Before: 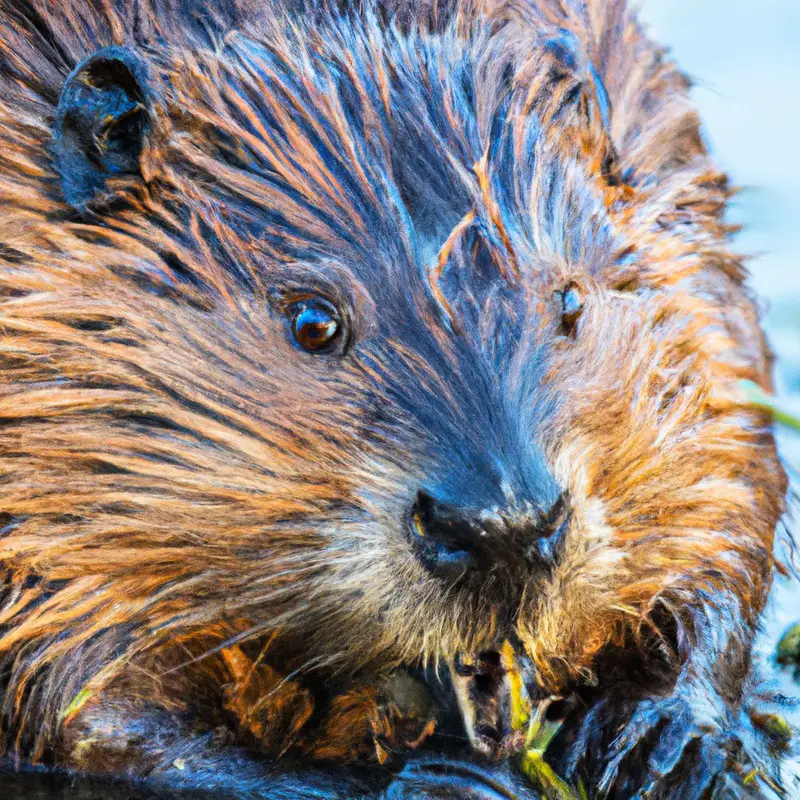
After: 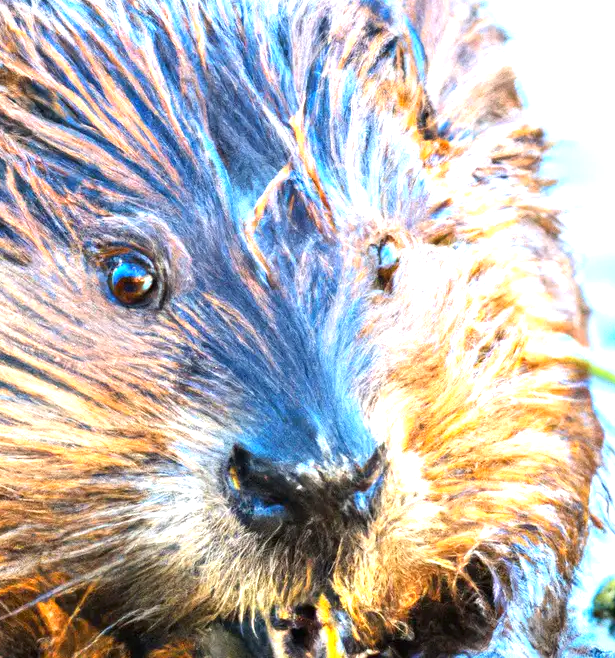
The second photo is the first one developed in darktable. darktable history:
crop: left 23.095%, top 5.827%, bottom 11.854%
exposure: exposure 1 EV, compensate highlight preservation false
